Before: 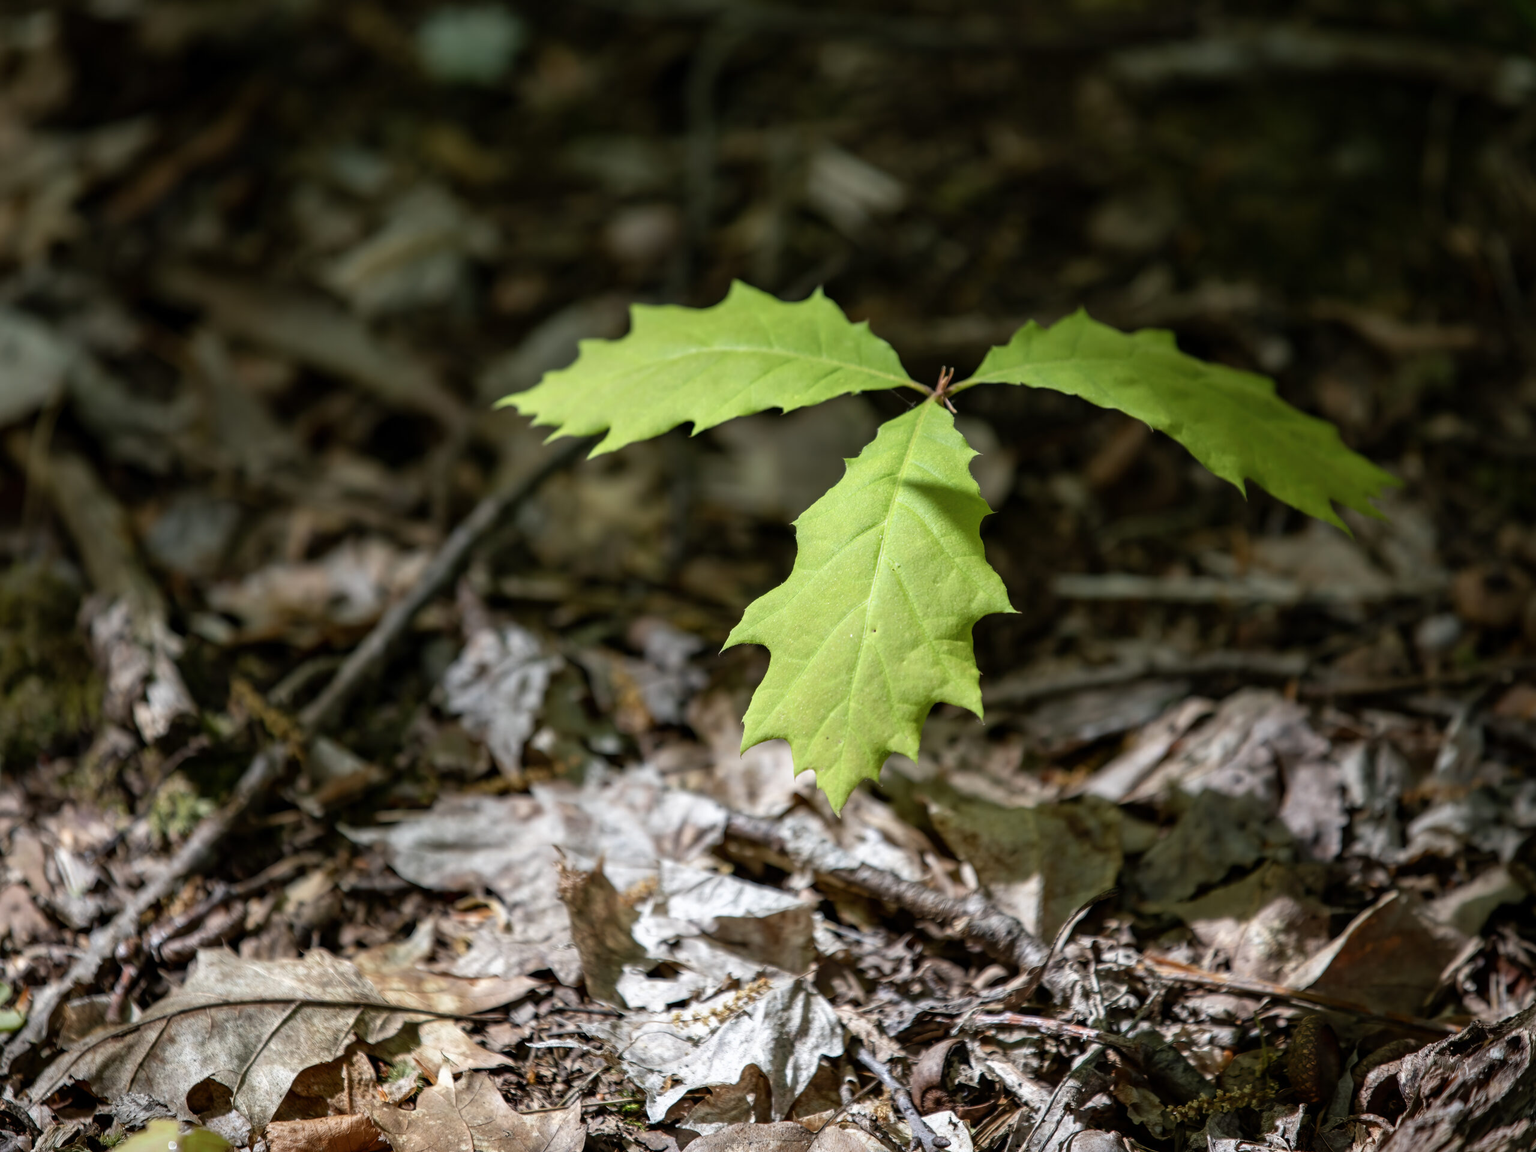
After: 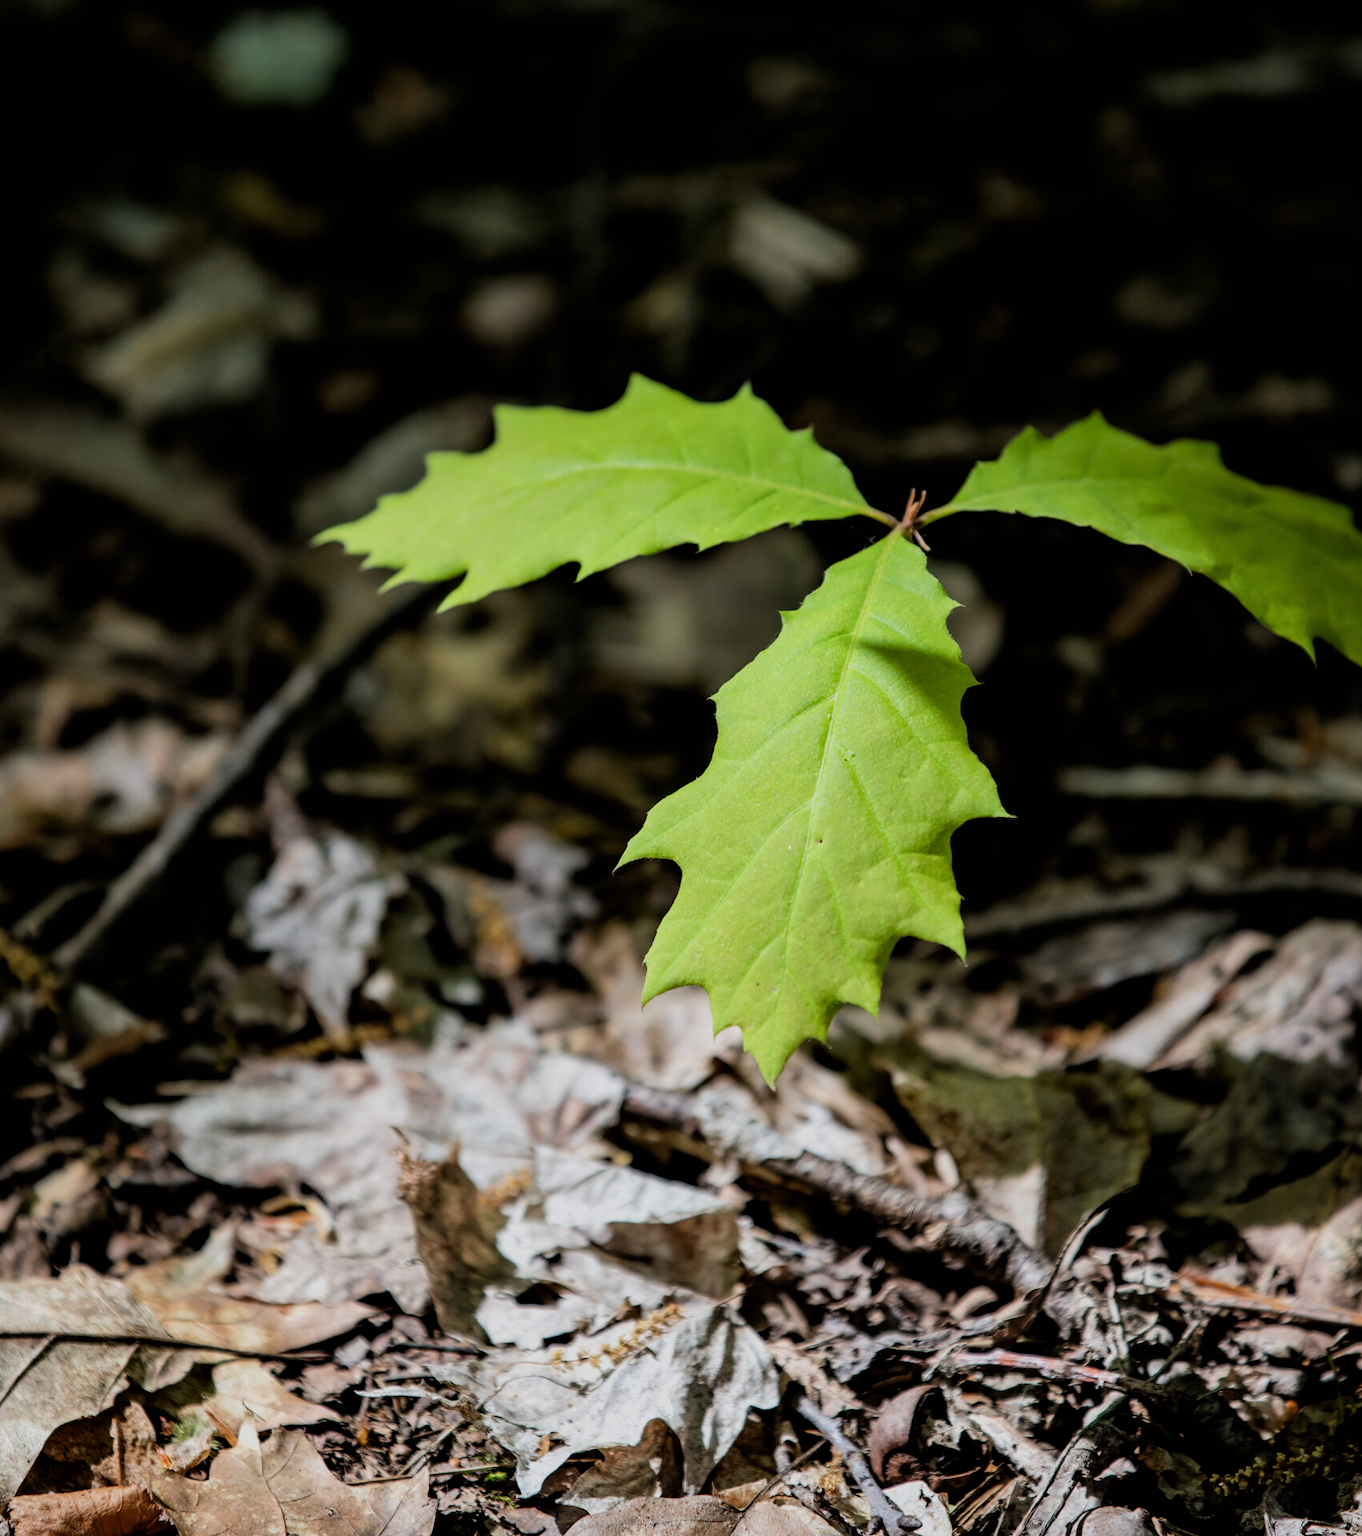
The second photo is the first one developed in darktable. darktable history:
tone equalizer: on, module defaults
filmic rgb: black relative exposure -5 EV, hardness 2.88, contrast 1.2
shadows and highlights: shadows 10, white point adjustment 1, highlights -40
crop: left 16.899%, right 16.556%
